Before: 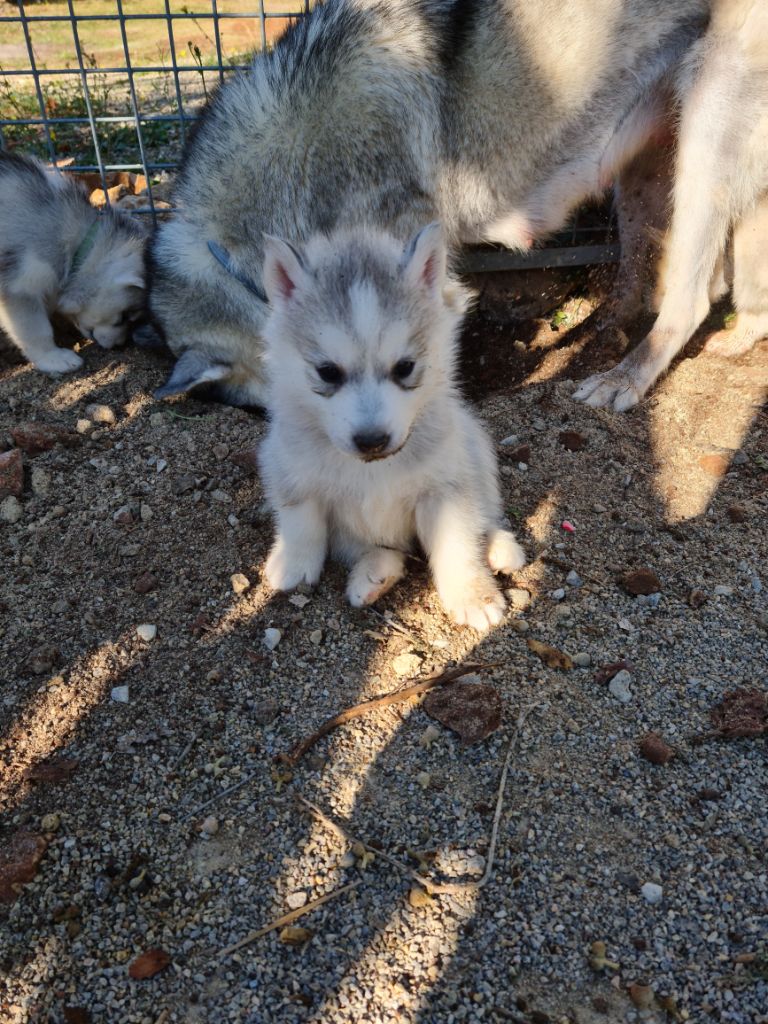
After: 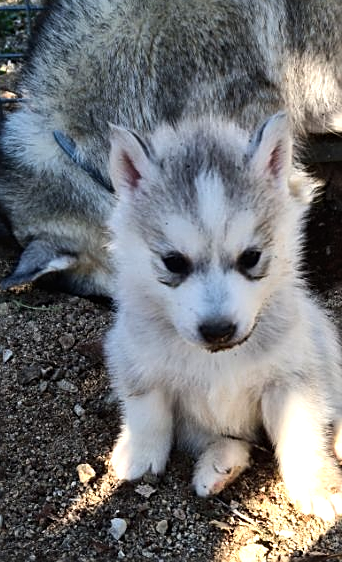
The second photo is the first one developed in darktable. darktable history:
crop: left 20.11%, top 10.818%, right 35.253%, bottom 34.204%
sharpen: on, module defaults
tone equalizer: -8 EV -0.759 EV, -7 EV -0.723 EV, -6 EV -0.637 EV, -5 EV -0.38 EV, -3 EV 0.375 EV, -2 EV 0.6 EV, -1 EV 0.683 EV, +0 EV 0.724 EV, edges refinement/feathering 500, mask exposure compensation -1.57 EV, preserve details no
